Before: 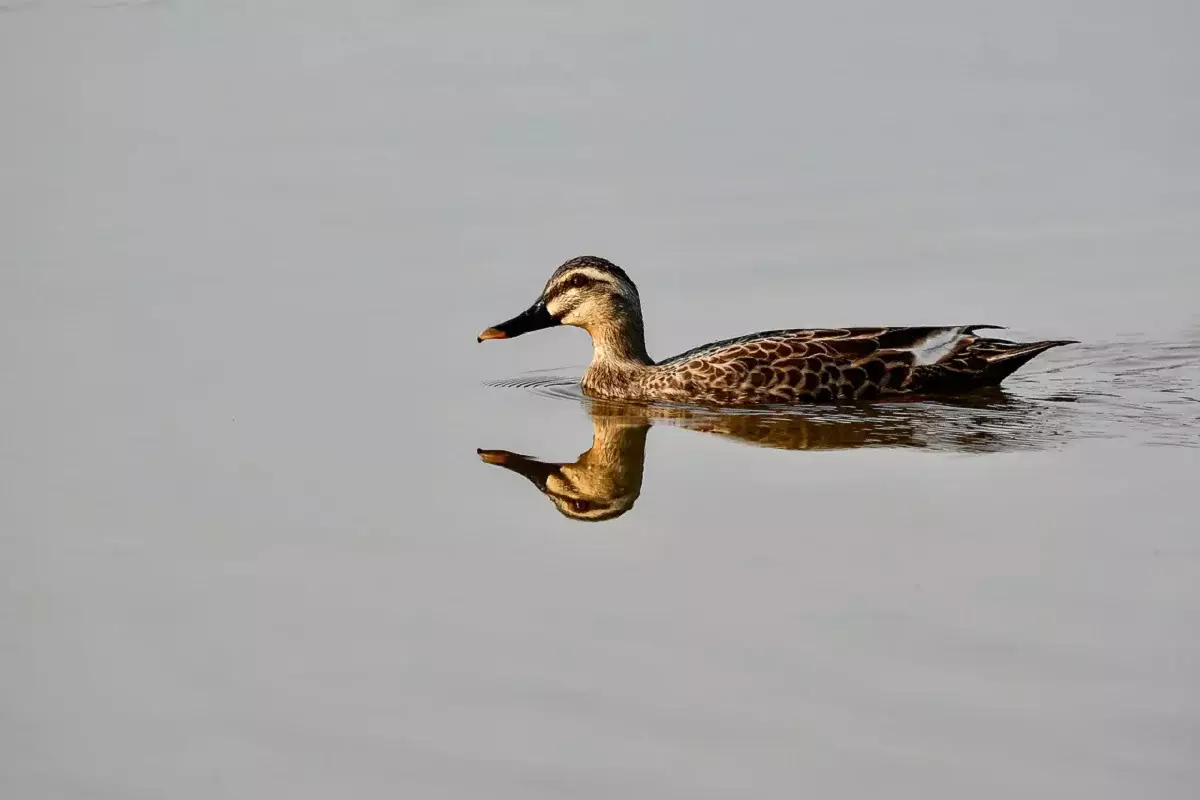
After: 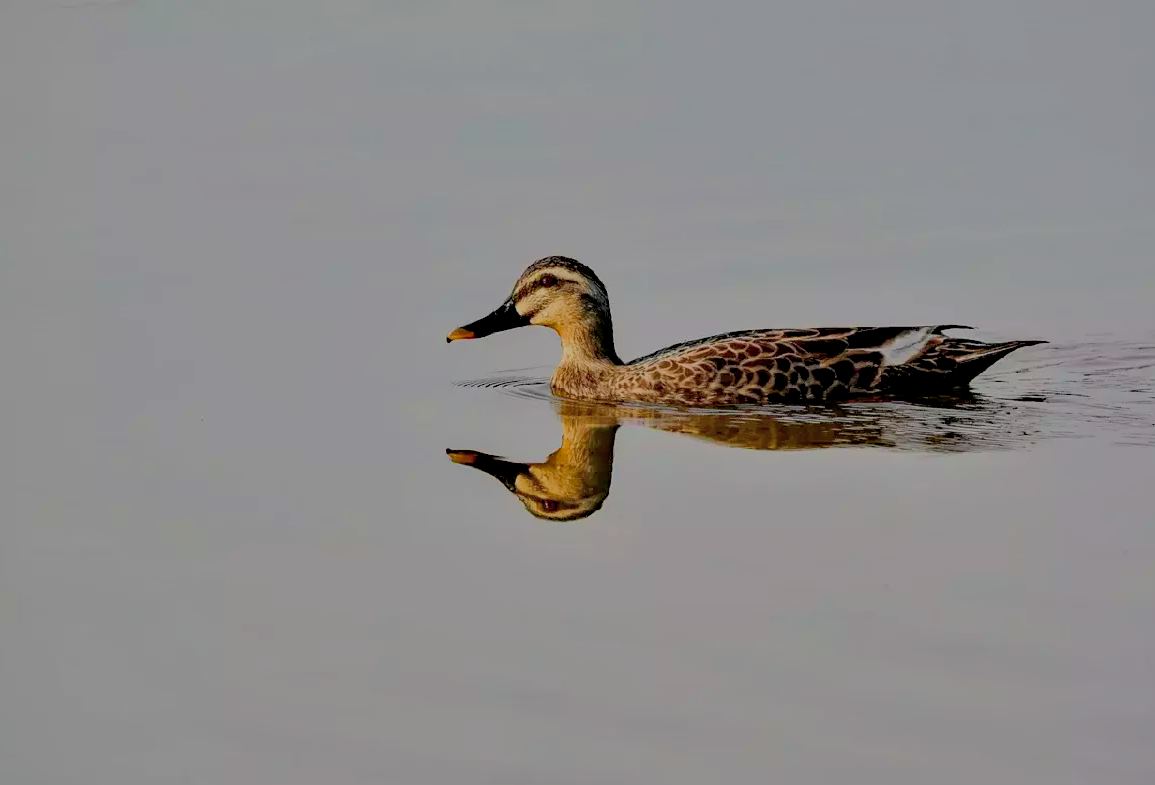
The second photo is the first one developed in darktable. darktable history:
exposure: black level correction -0.001, exposure 0.079 EV, compensate highlight preservation false
shadows and highlights: highlights color adjustment 55.76%
crop and rotate: left 2.651%, right 1.079%, bottom 1.8%
filmic rgb: black relative exposure -7.04 EV, white relative exposure 6.06 EV, target black luminance 0%, hardness 2.76, latitude 61.53%, contrast 0.693, highlights saturation mix 10.11%, shadows ↔ highlights balance -0.062%, color science v6 (2022)
haze removal: strength 0.294, distance 0.244, compatibility mode true, adaptive false
color balance rgb: shadows lift › chroma 2.007%, shadows lift › hue 248.35°, global offset › luminance -0.472%, linear chroma grading › global chroma 9.537%, perceptual saturation grading › global saturation 0.16%
